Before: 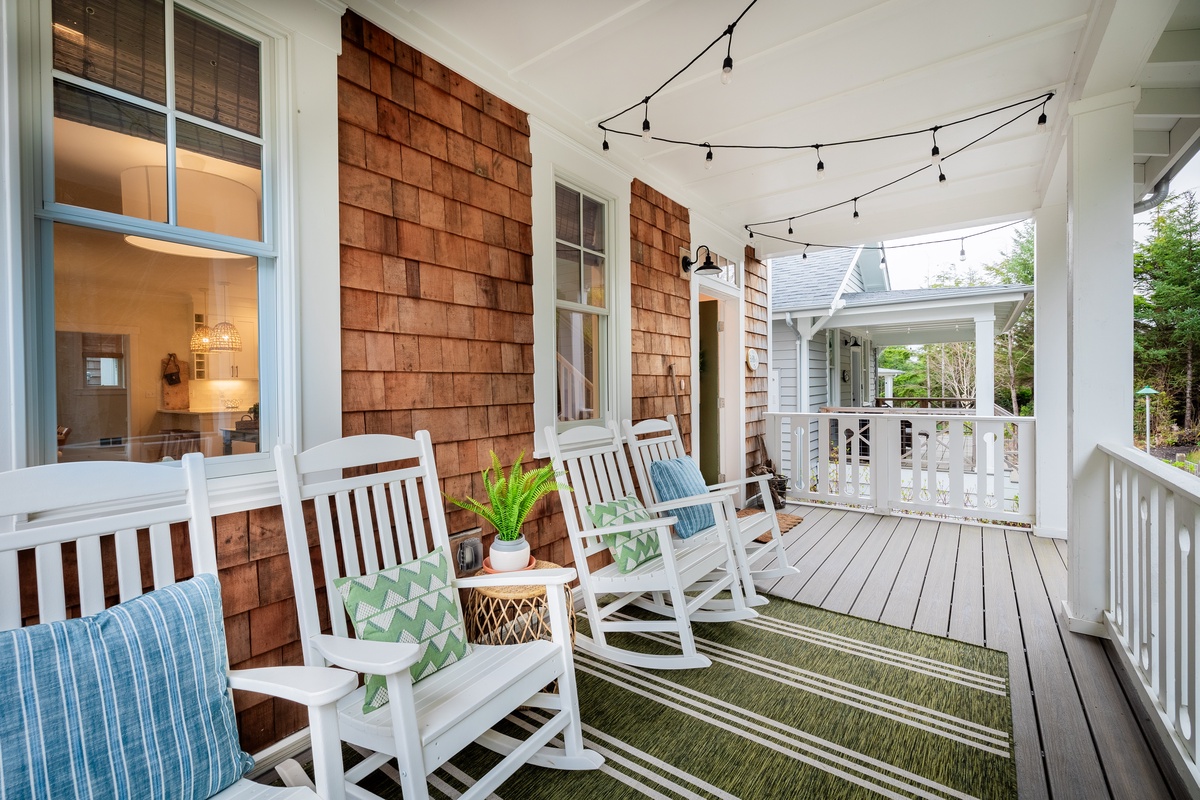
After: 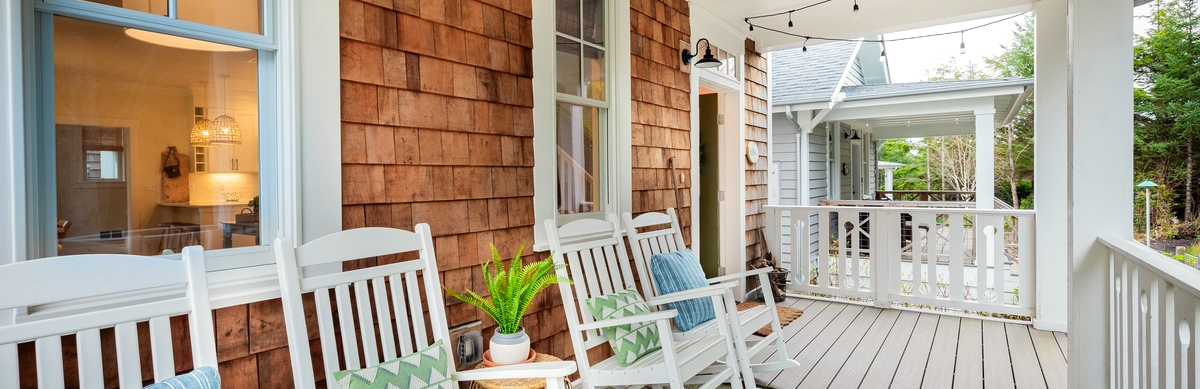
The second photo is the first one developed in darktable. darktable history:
color balance rgb: power › hue 327.39°, highlights gain › luminance 6.548%, highlights gain › chroma 1.22%, highlights gain › hue 88.17°, linear chroma grading › global chroma 0.288%, perceptual saturation grading › global saturation -0.04%, global vibrance 20%
crop and rotate: top 25.887%, bottom 25.433%
